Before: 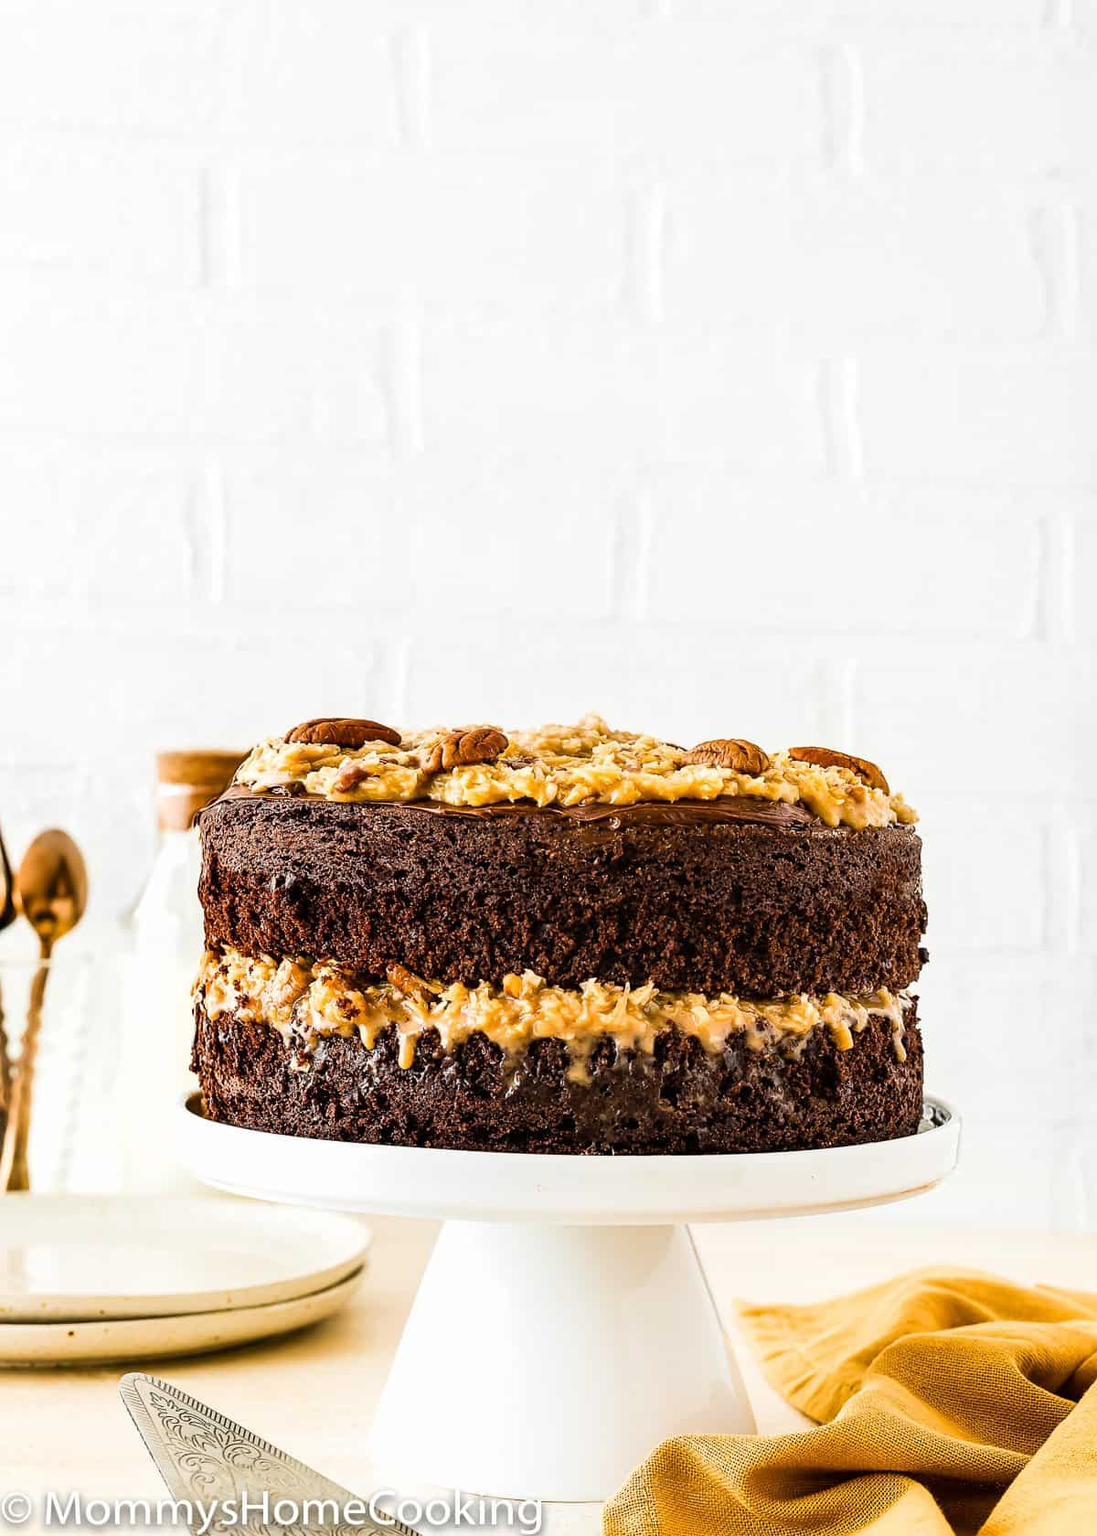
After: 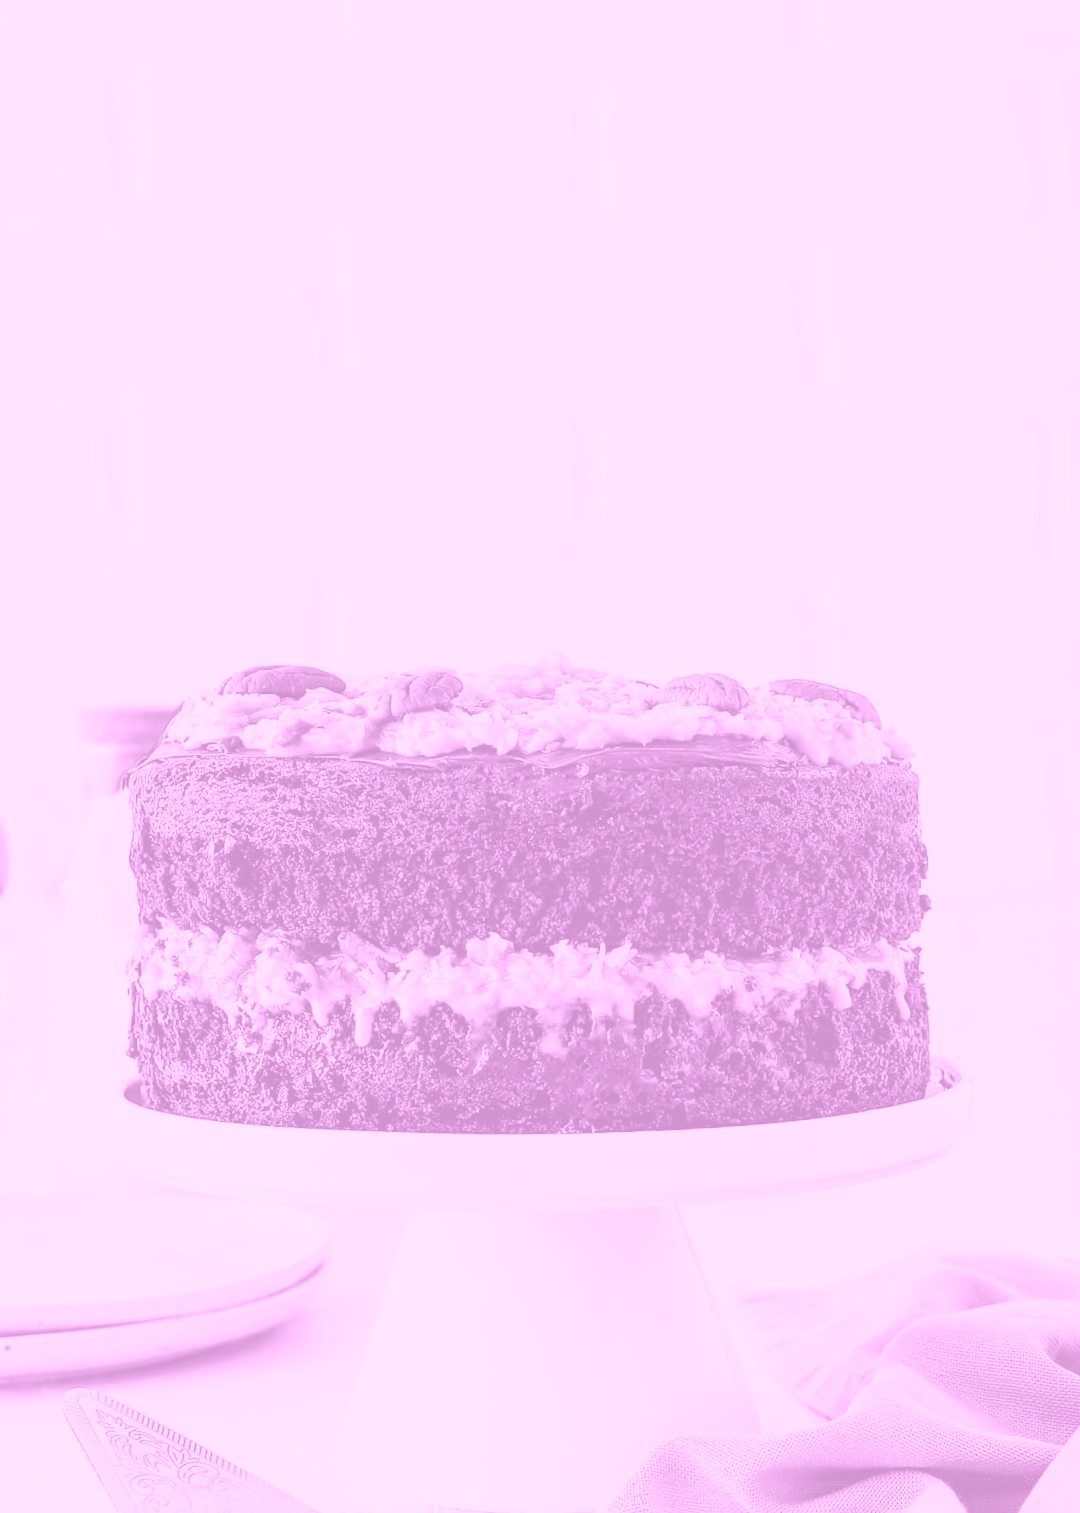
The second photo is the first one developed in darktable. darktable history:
crop and rotate: angle 1.96°, left 5.673%, top 5.673%
colorize: hue 331.2°, saturation 75%, source mix 30.28%, lightness 70.52%, version 1
